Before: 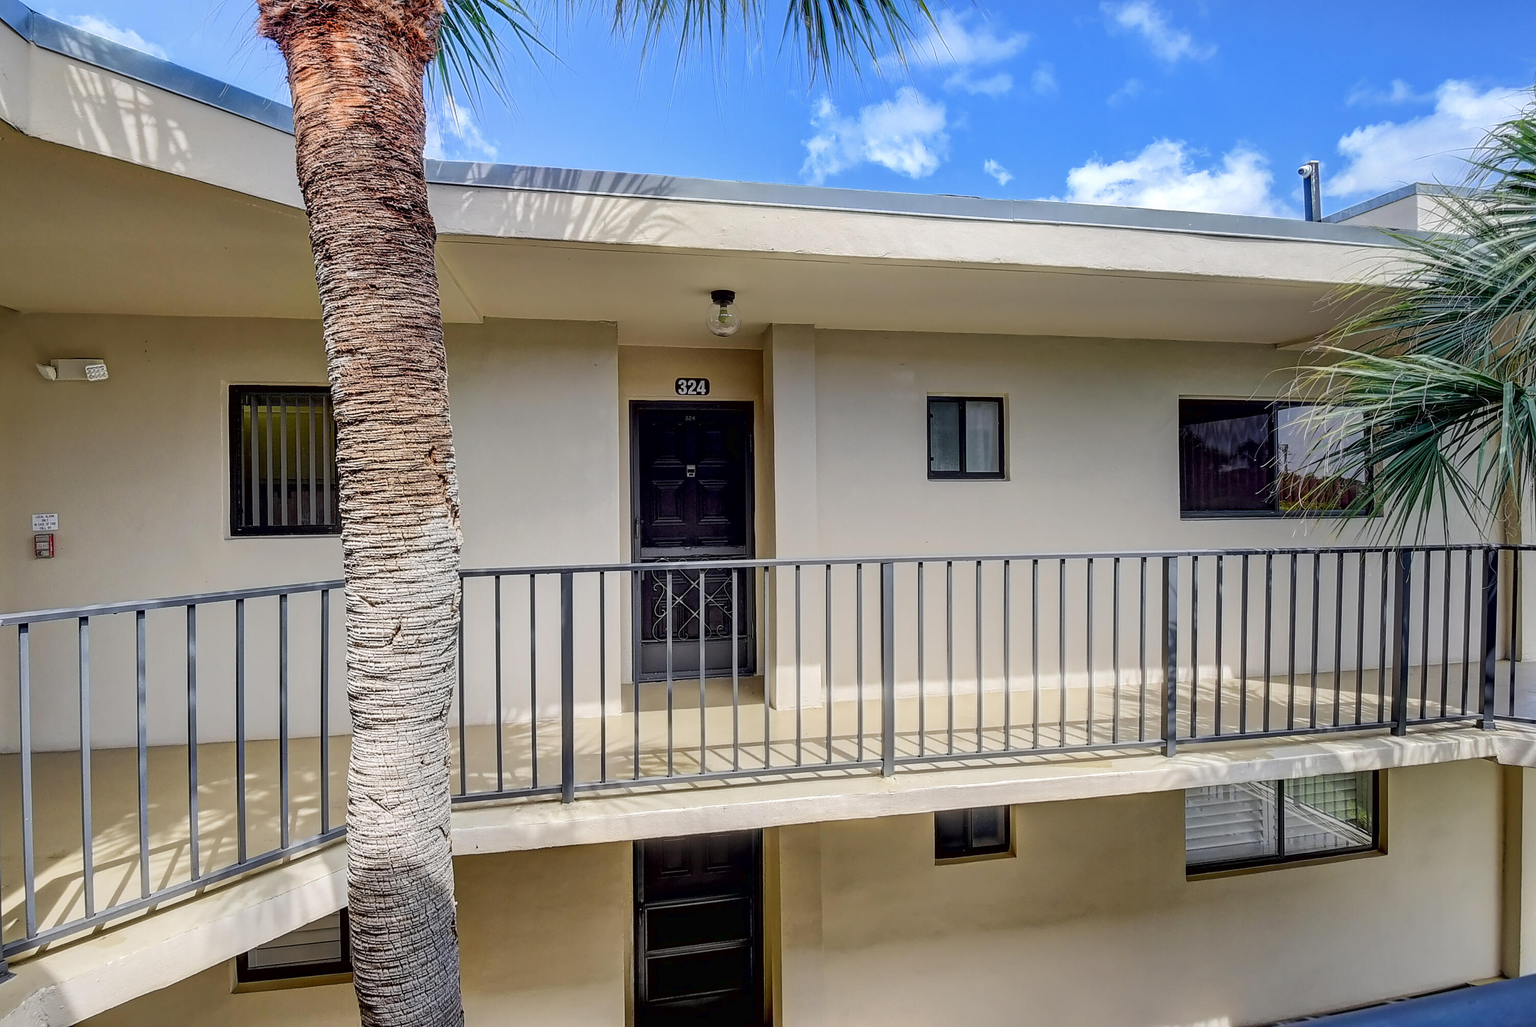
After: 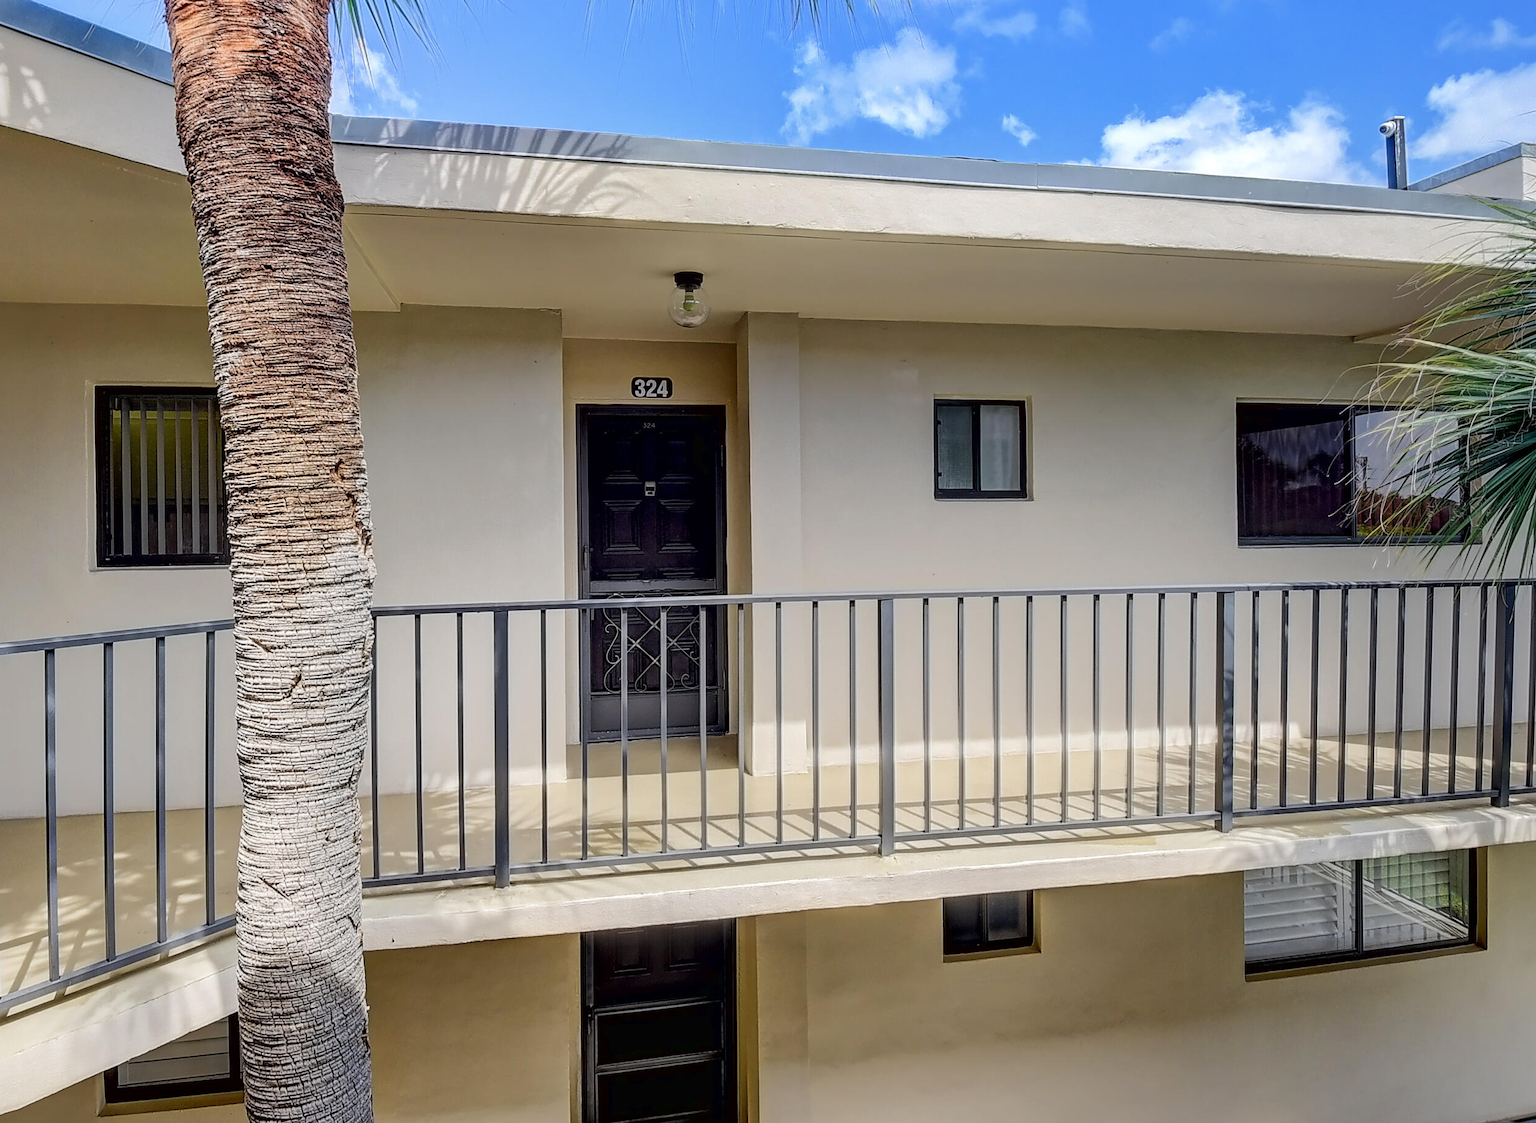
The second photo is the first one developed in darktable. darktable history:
crop: left 9.791%, top 6.245%, right 6.951%, bottom 2.607%
